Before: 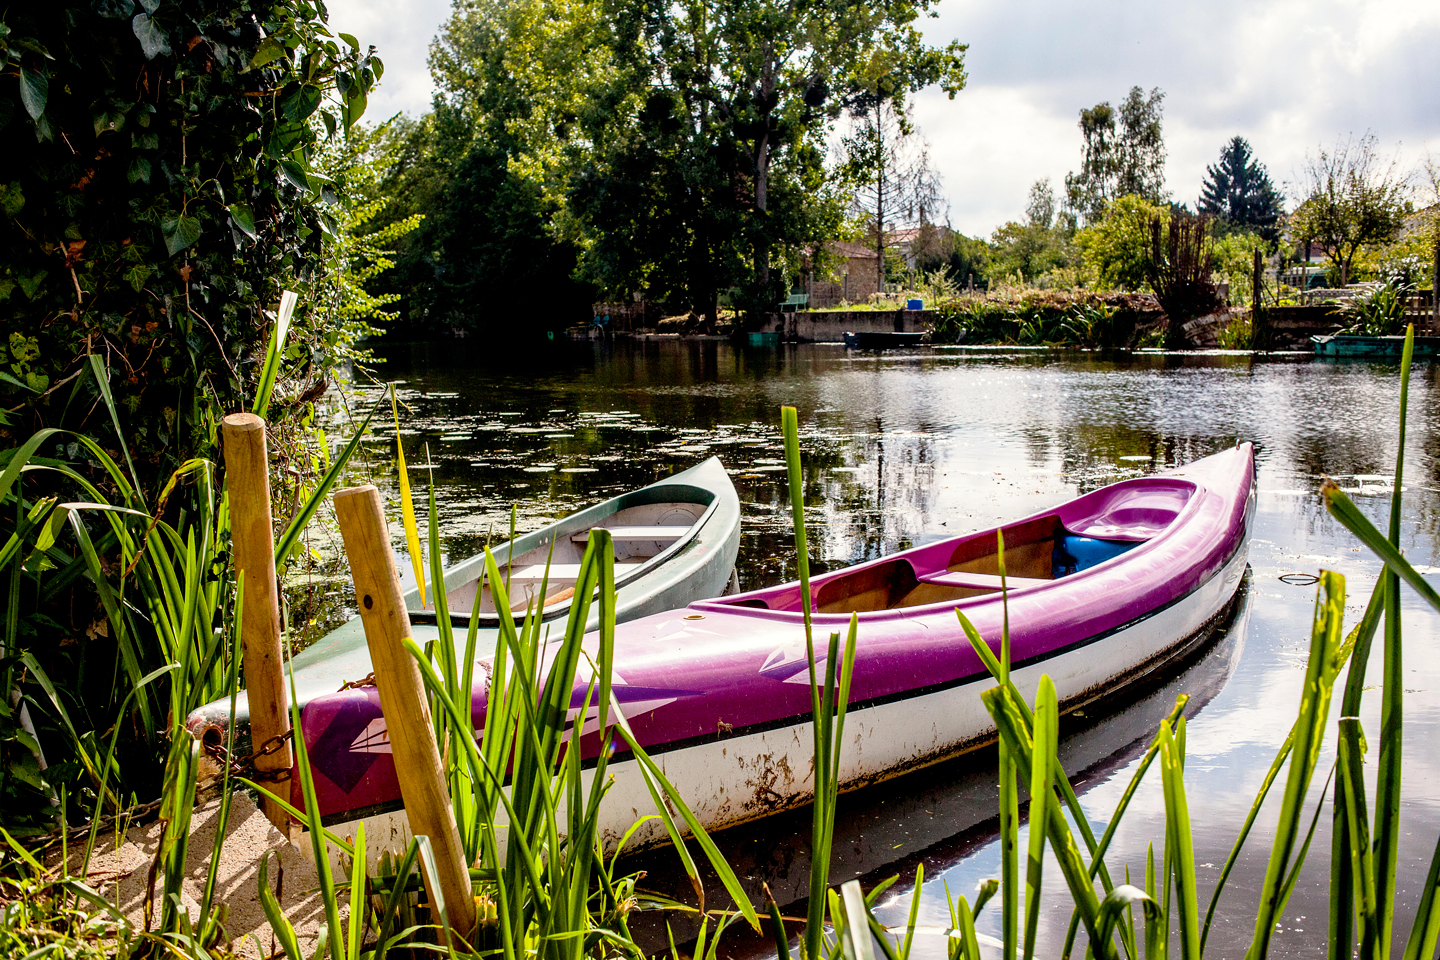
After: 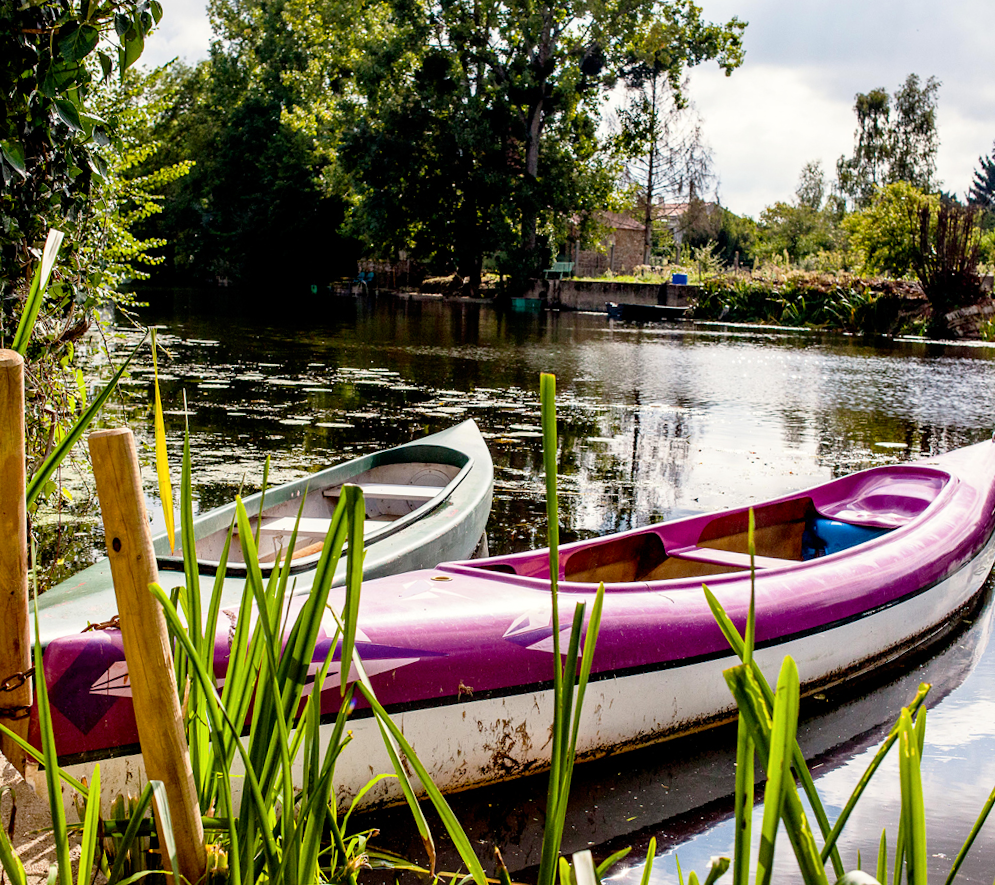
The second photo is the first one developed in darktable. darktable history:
contrast brightness saturation: contrast 0.07
crop and rotate: angle -3.27°, left 14.277%, top 0.028%, right 10.766%, bottom 0.028%
